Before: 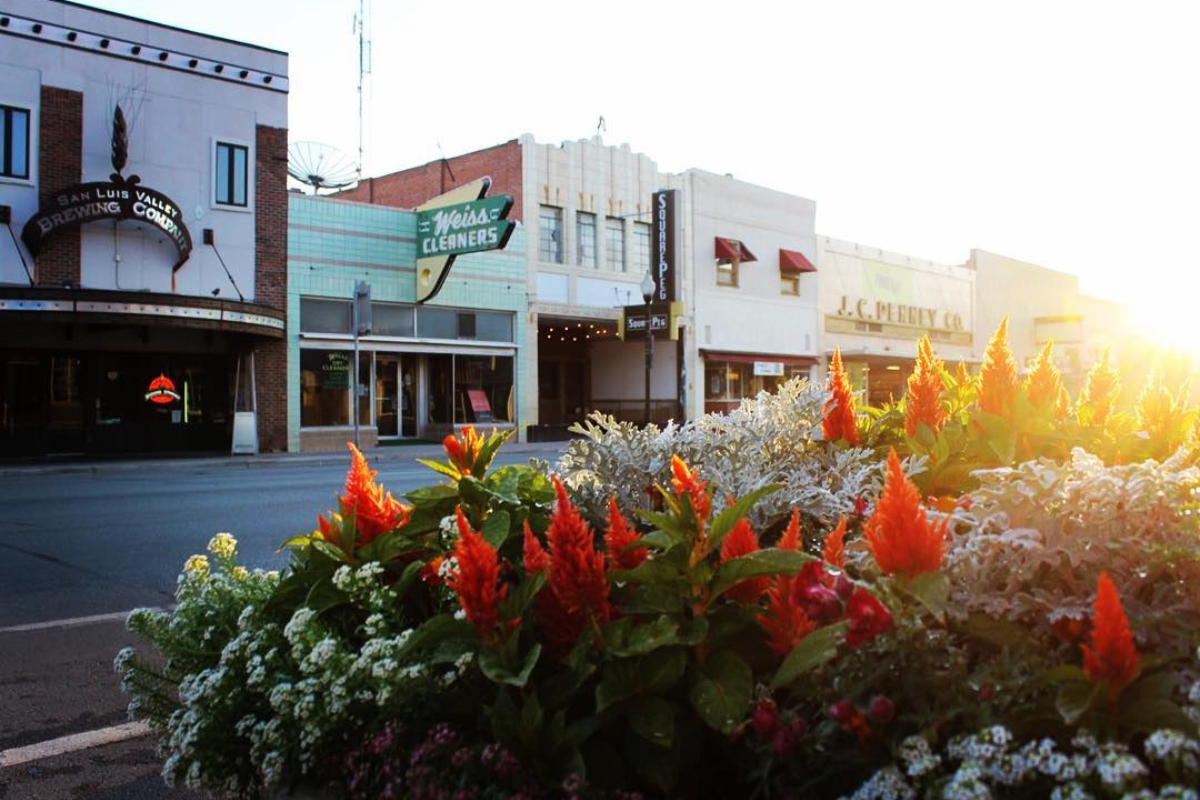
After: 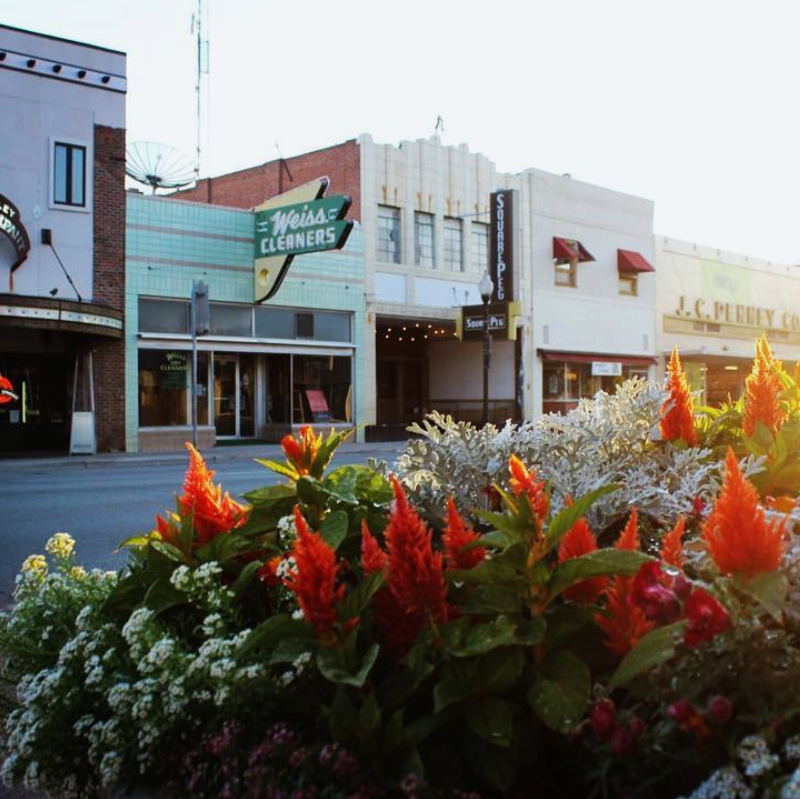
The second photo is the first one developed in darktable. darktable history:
exposure: exposure -0.116 EV, compensate exposure bias true, compensate highlight preservation false
crop and rotate: left 13.537%, right 19.796%
white balance: red 0.986, blue 1.01
rotate and perspective: automatic cropping original format, crop left 0, crop top 0
